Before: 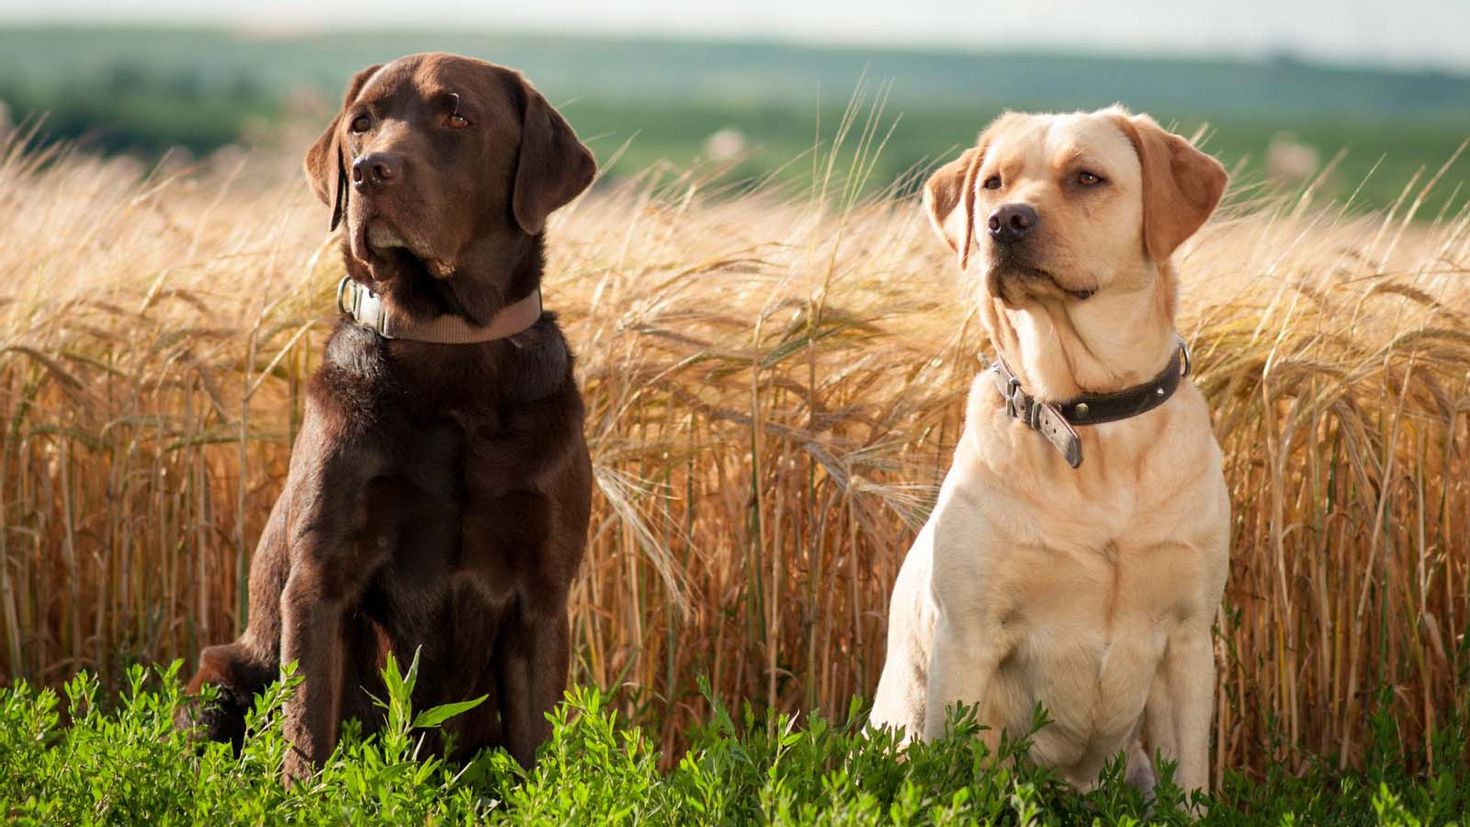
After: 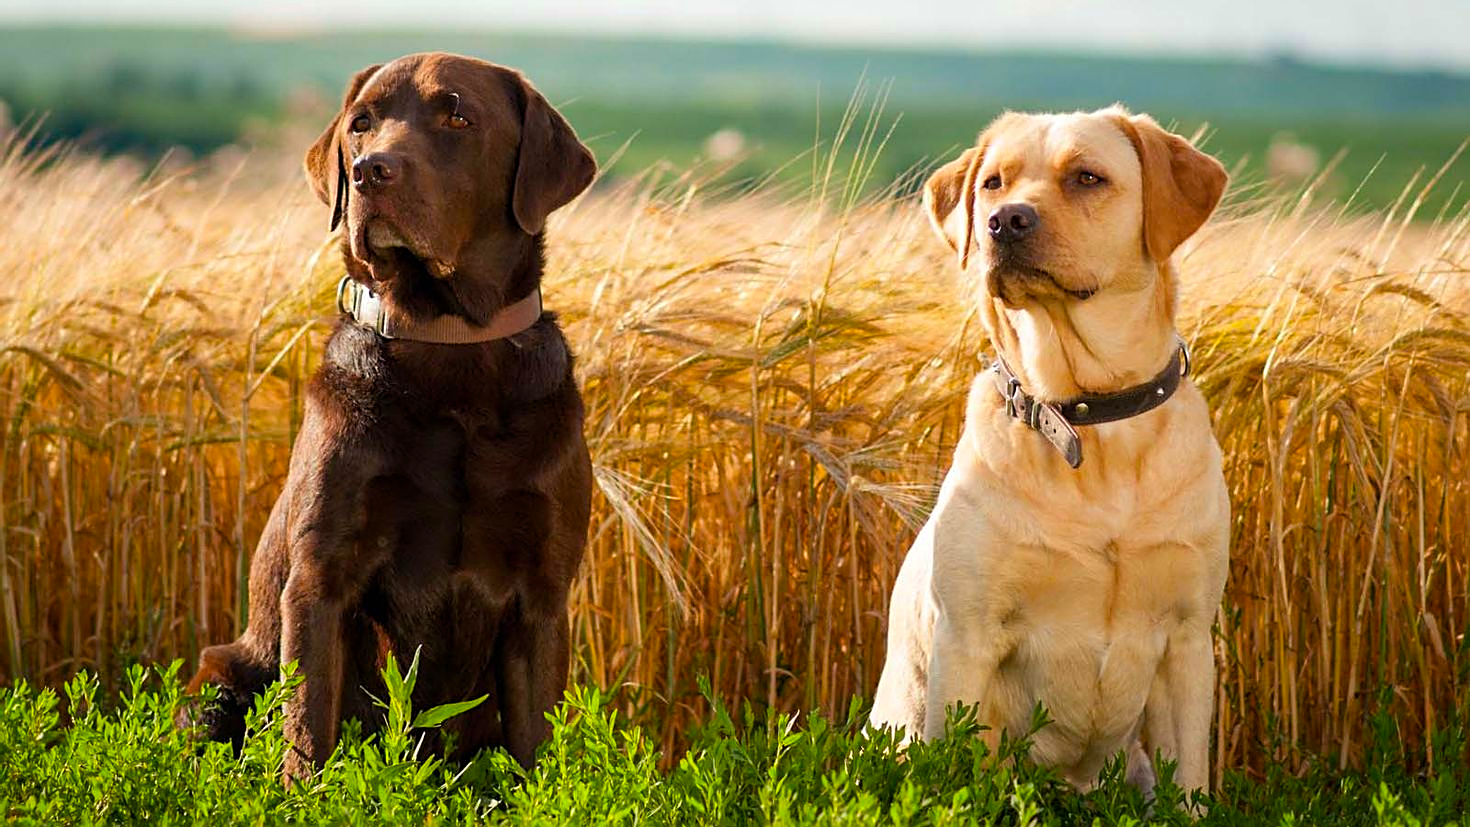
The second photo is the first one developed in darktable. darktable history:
color balance rgb: perceptual saturation grading › global saturation 30%, global vibrance 20%
sharpen: on, module defaults
